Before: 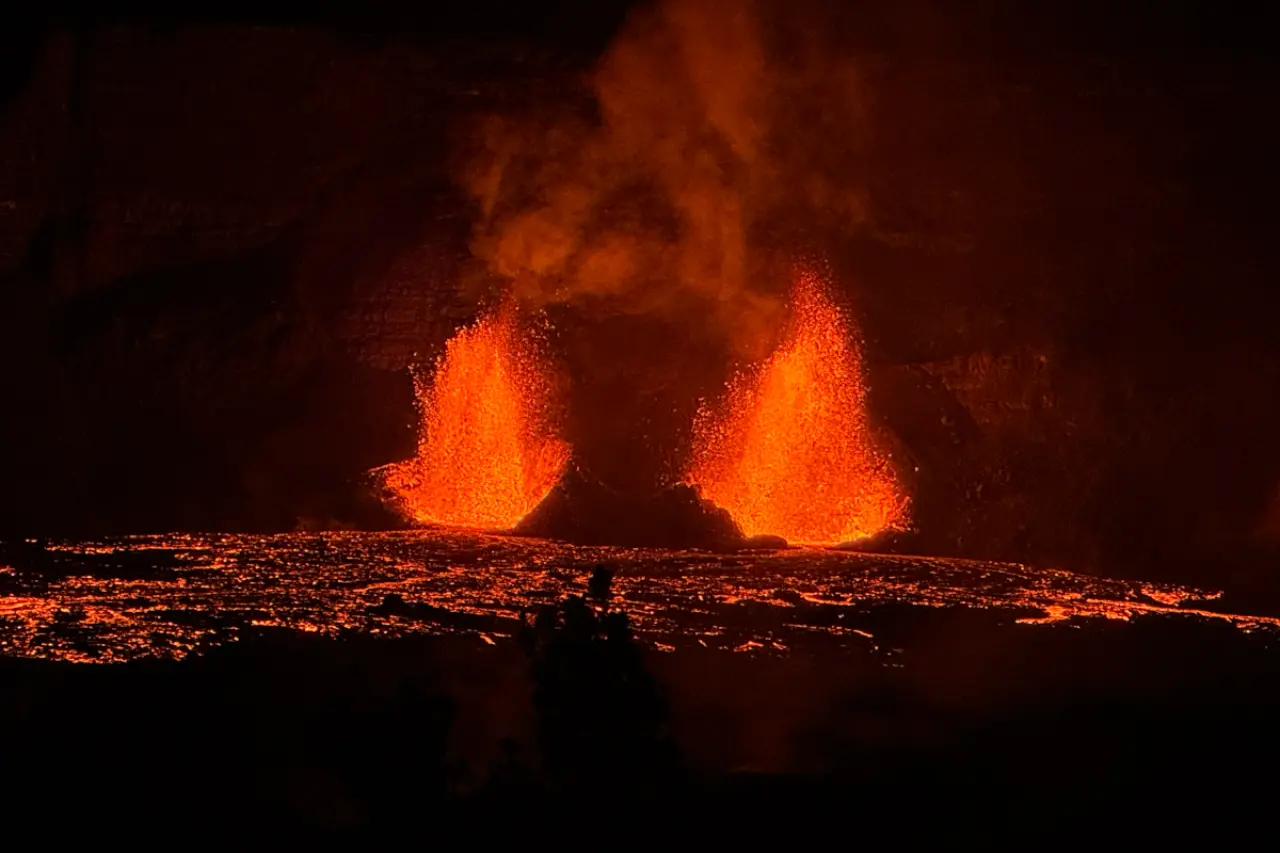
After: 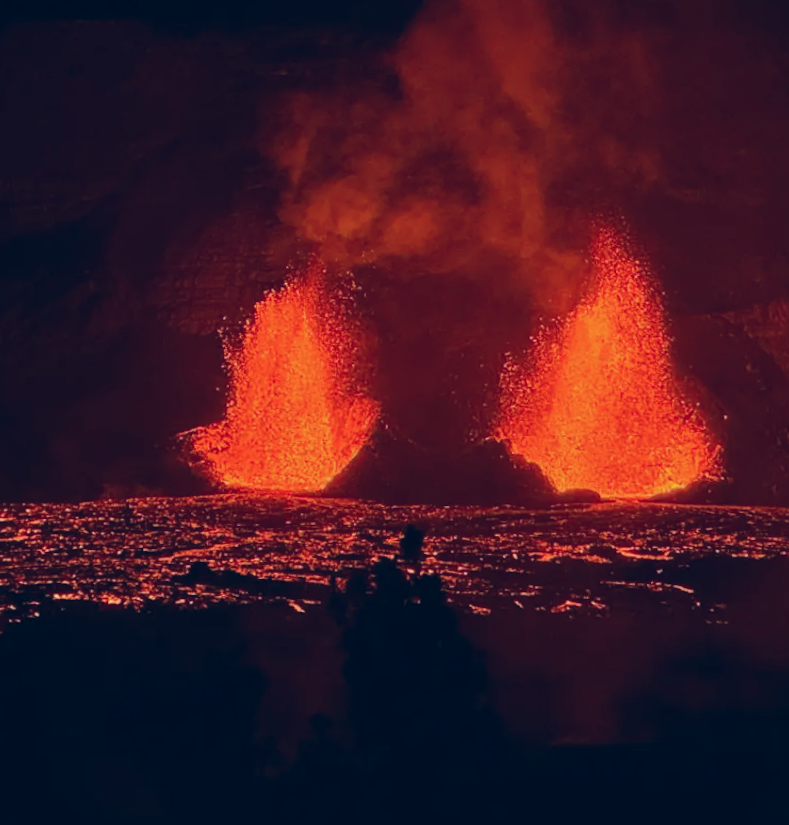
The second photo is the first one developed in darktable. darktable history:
white balance: red 0.948, green 1.02, blue 1.176
color balance rgb: shadows lift › chroma 9.92%, shadows lift › hue 45.12°, power › luminance 3.26%, power › hue 231.93°, global offset › luminance 0.4%, global offset › chroma 0.21%, global offset › hue 255.02°
crop and rotate: left 13.537%, right 19.796%
rotate and perspective: rotation -1.68°, lens shift (vertical) -0.146, crop left 0.049, crop right 0.912, crop top 0.032, crop bottom 0.96
